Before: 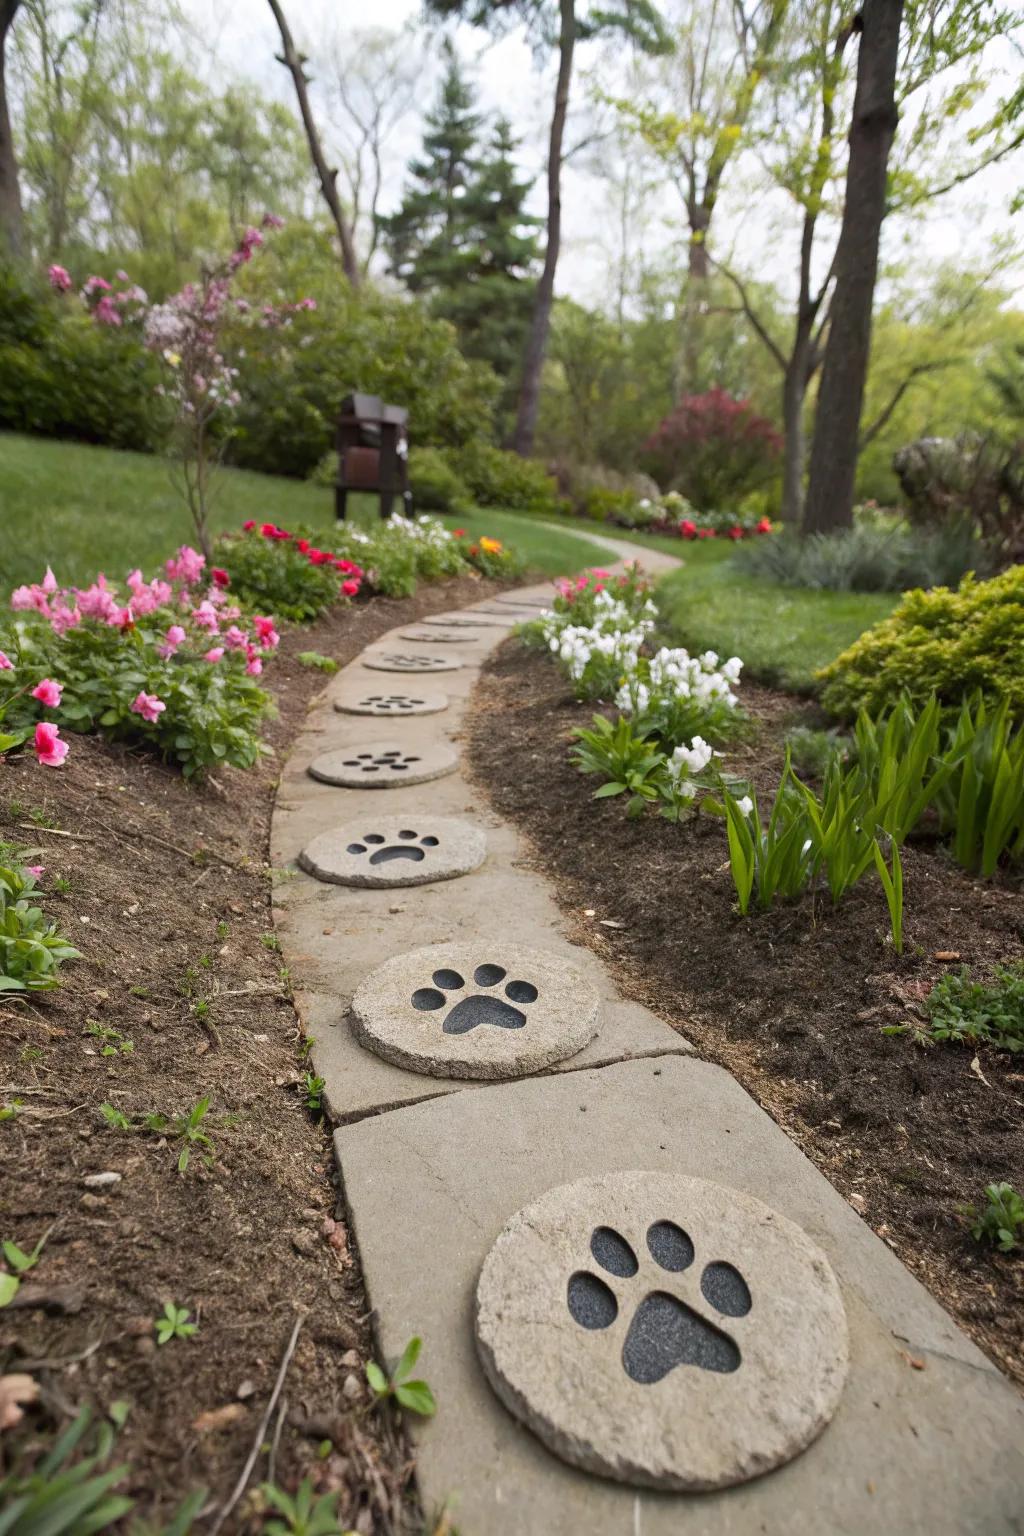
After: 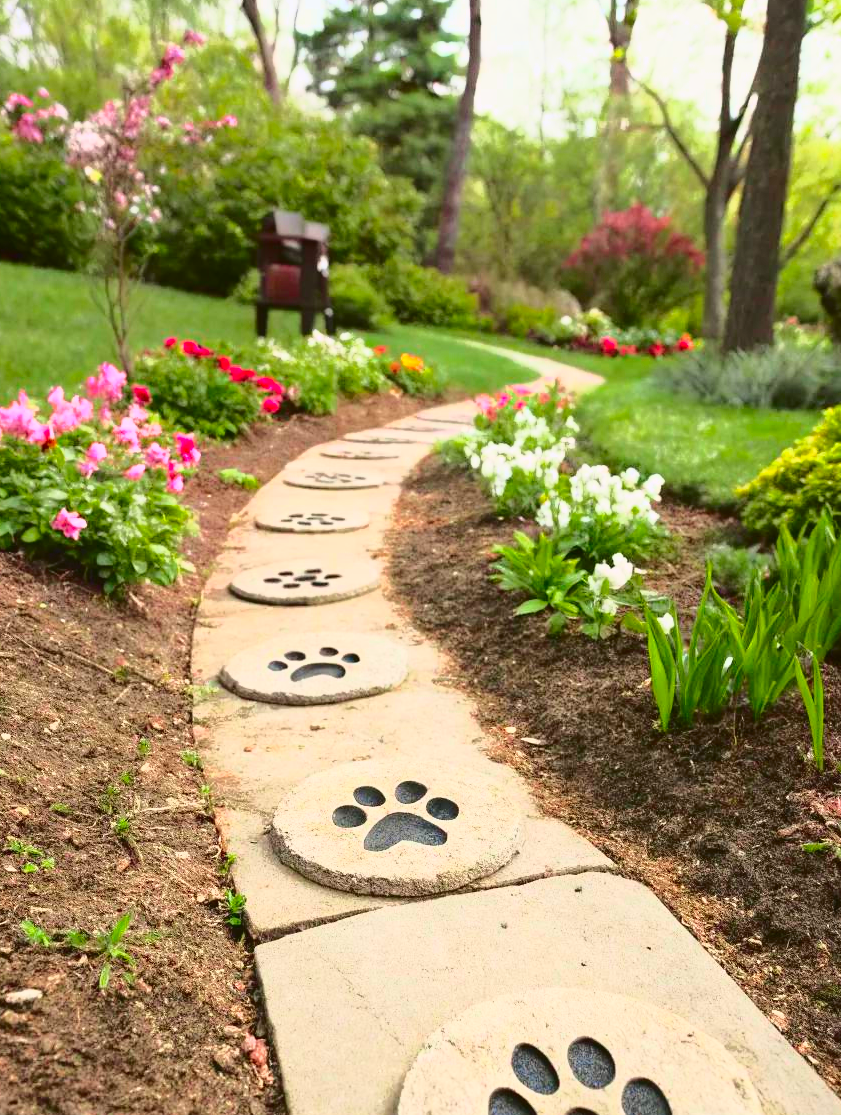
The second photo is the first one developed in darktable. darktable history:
base curve: curves: ch0 [(0, 0) (0.088, 0.125) (0.176, 0.251) (0.354, 0.501) (0.613, 0.749) (1, 0.877)]
crop: left 7.793%, top 11.94%, right 9.994%, bottom 15.423%
contrast brightness saturation: saturation 0.491
tone curve: curves: ch0 [(0, 0.039) (0.194, 0.159) (0.469, 0.544) (0.693, 0.77) (0.751, 0.871) (1, 1)]; ch1 [(0, 0) (0.508, 0.506) (0.547, 0.563) (0.592, 0.631) (0.715, 0.706) (1, 1)]; ch2 [(0, 0) (0.243, 0.175) (0.362, 0.301) (0.492, 0.515) (0.544, 0.557) (0.595, 0.612) (0.631, 0.641) (1, 1)], color space Lab, independent channels, preserve colors none
